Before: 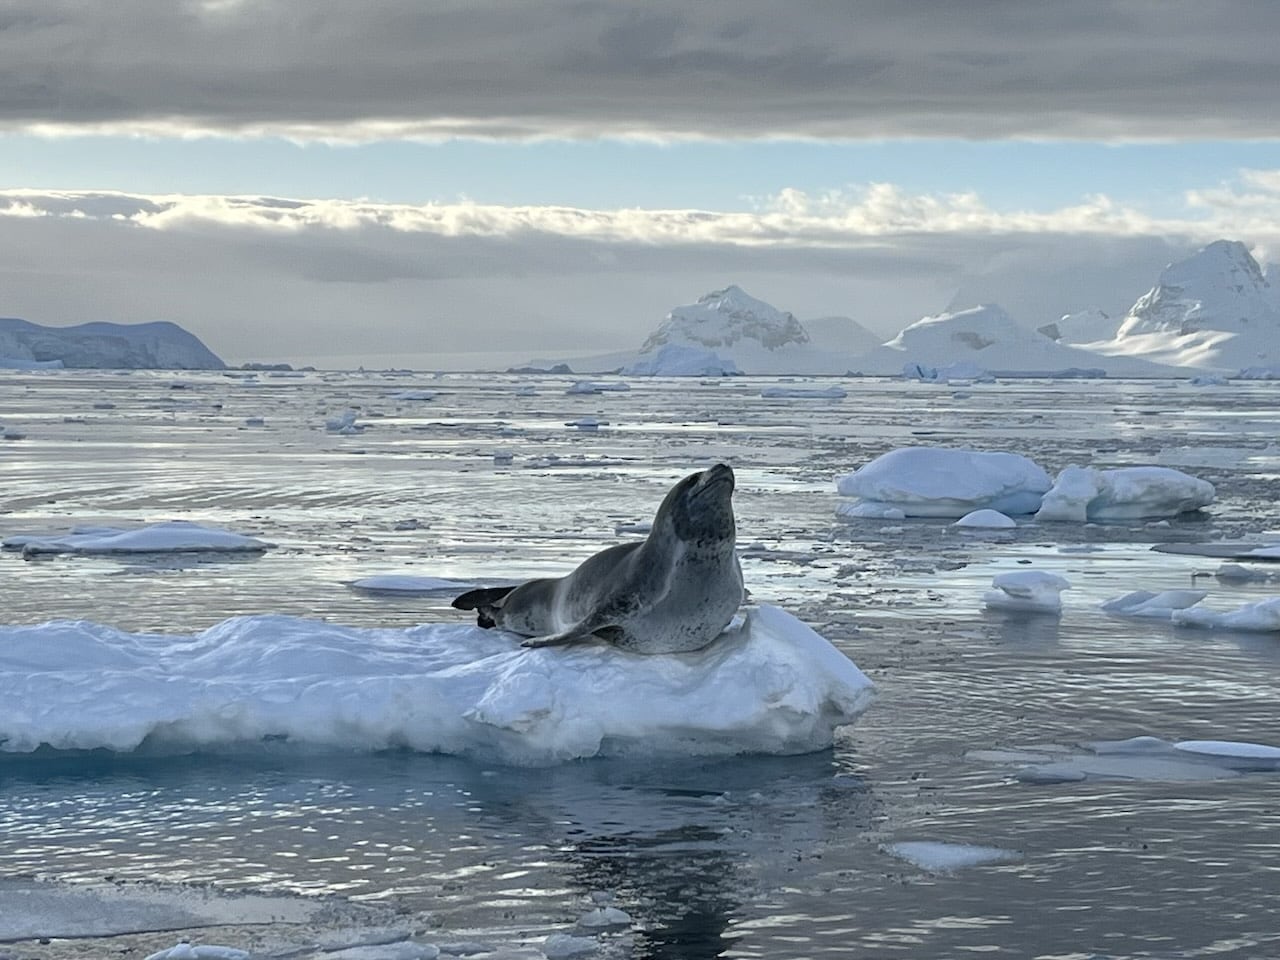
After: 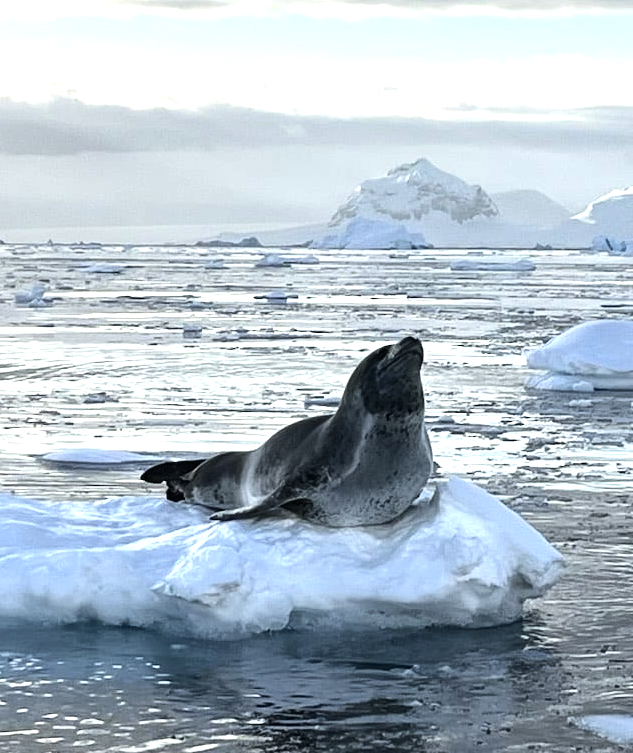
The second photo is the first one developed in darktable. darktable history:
white balance: emerald 1
tone equalizer: -8 EV -1.08 EV, -7 EV -1.01 EV, -6 EV -0.867 EV, -5 EV -0.578 EV, -3 EV 0.578 EV, -2 EV 0.867 EV, -1 EV 1.01 EV, +0 EV 1.08 EV, edges refinement/feathering 500, mask exposure compensation -1.57 EV, preserve details no
exposure: compensate highlight preservation false
crop and rotate: angle 0.02°, left 24.353%, top 13.219%, right 26.156%, bottom 8.224%
